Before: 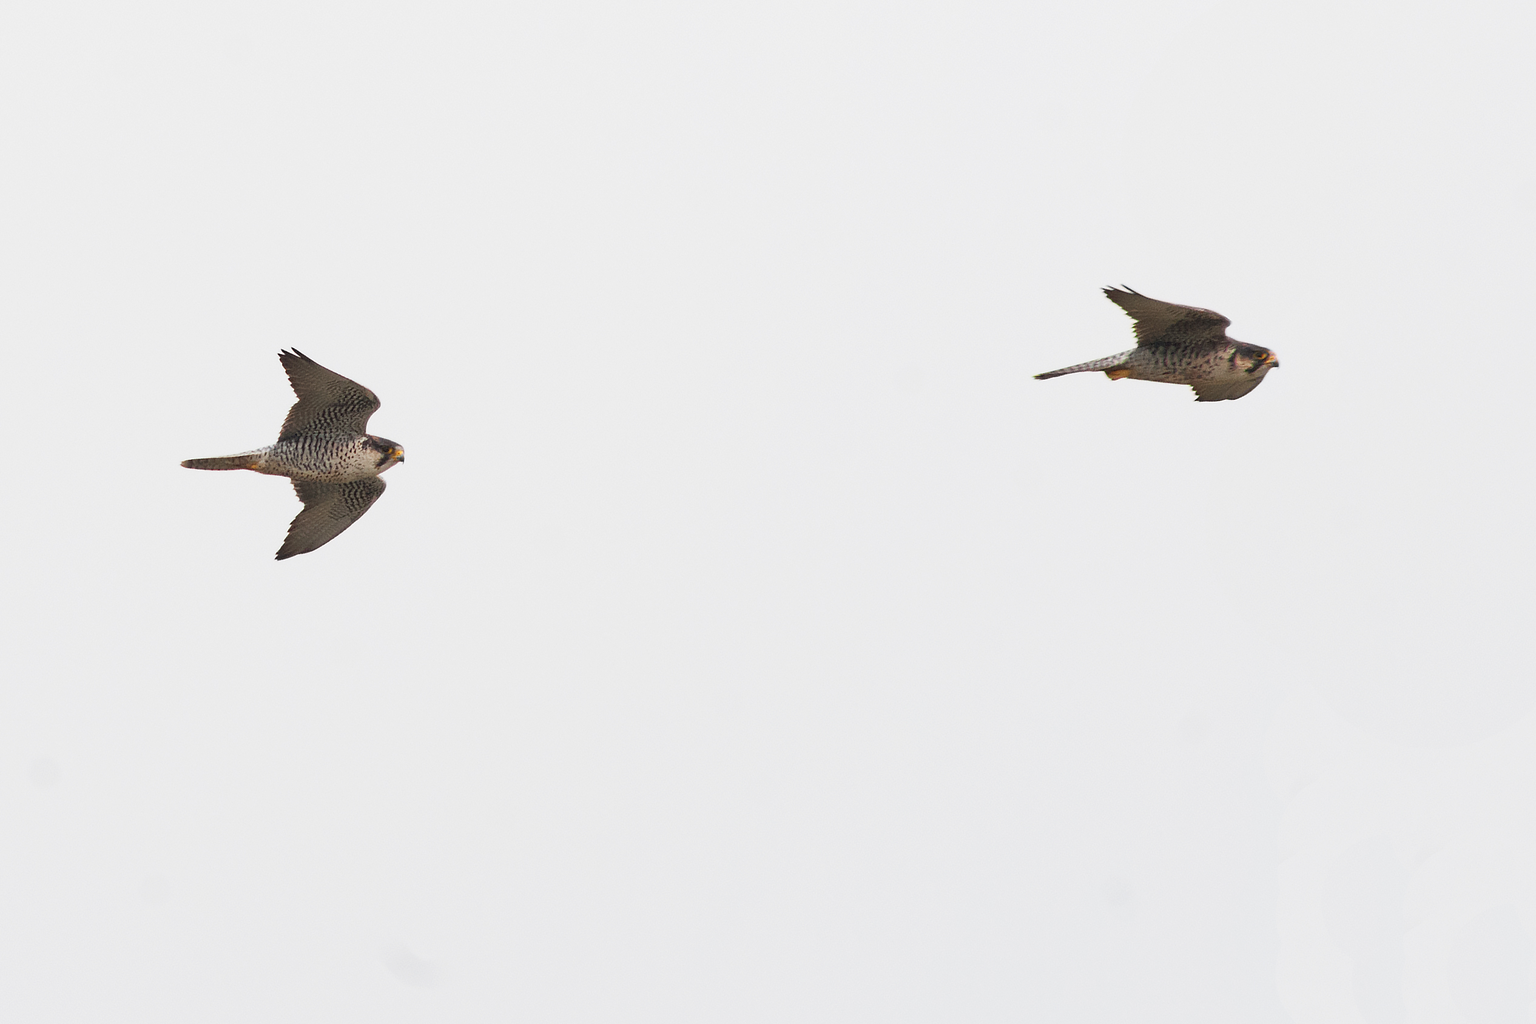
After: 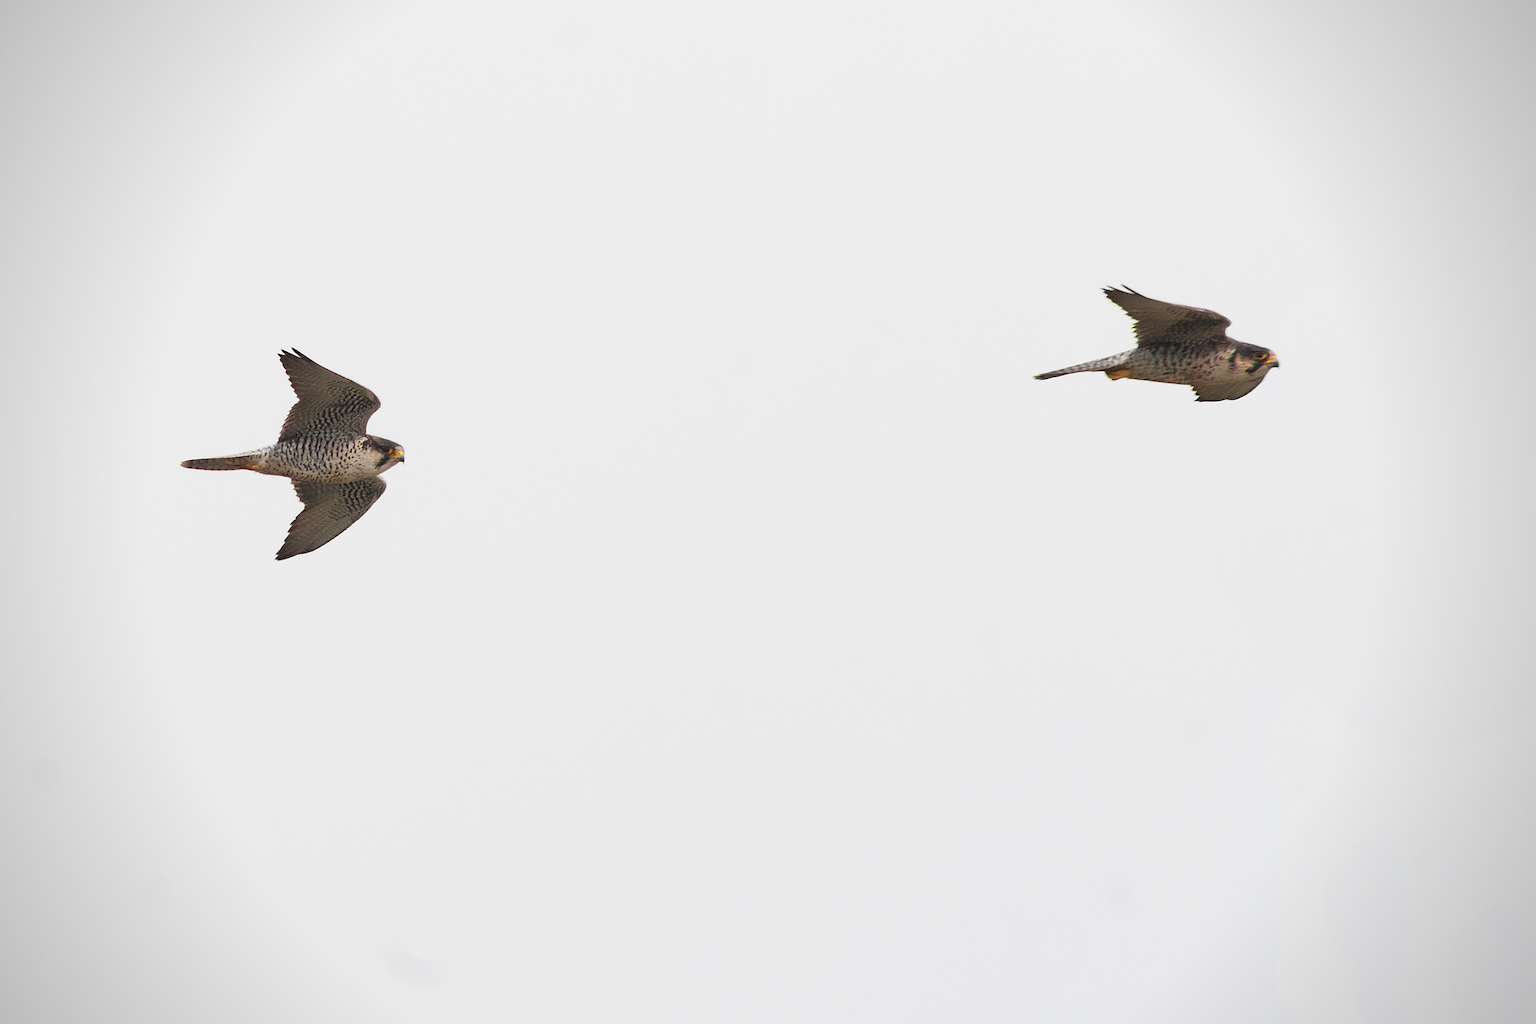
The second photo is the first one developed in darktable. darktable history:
vignetting: fall-off start 79.91%, saturation 0.001, center (-0.01, 0)
